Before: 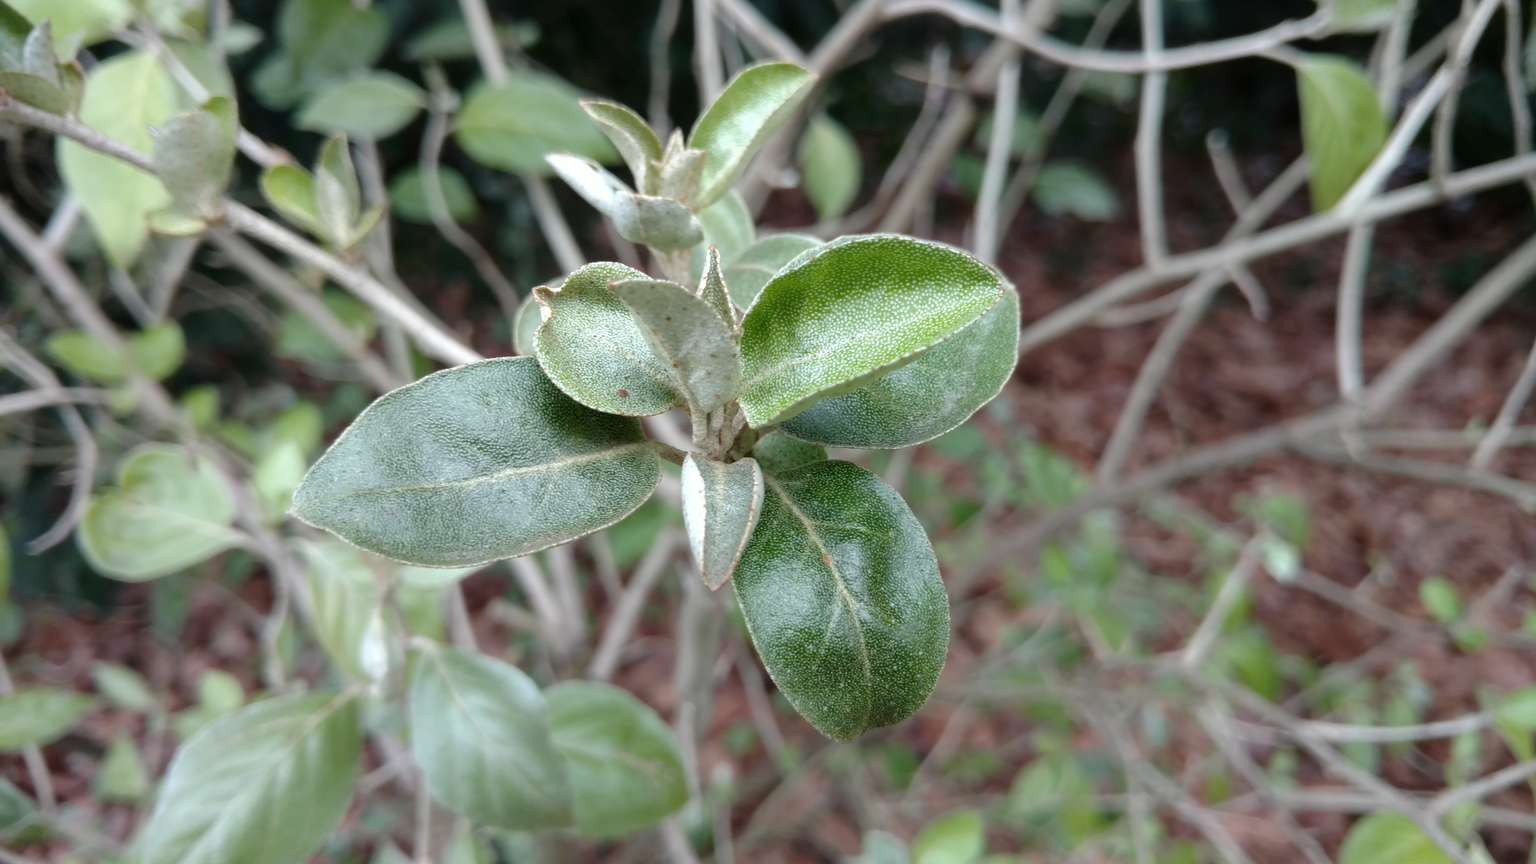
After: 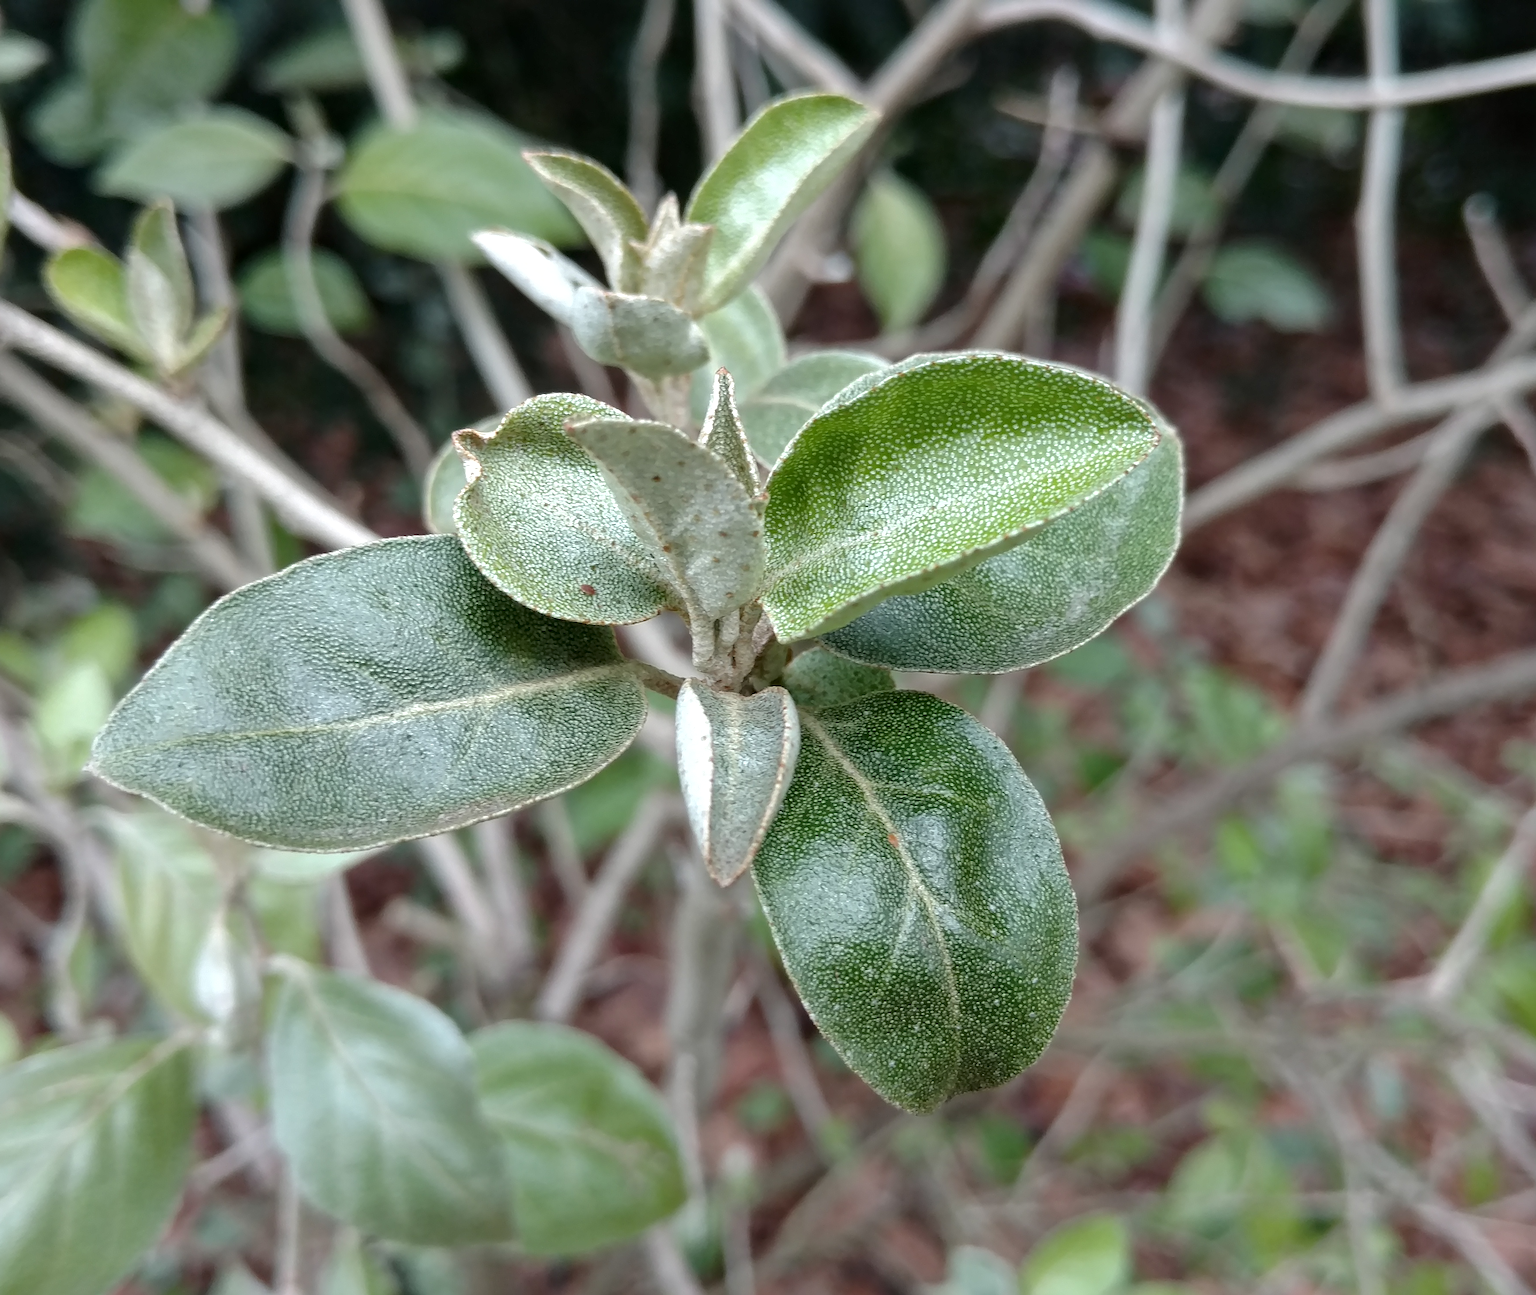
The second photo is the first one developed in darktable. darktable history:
crop and rotate: left 15.055%, right 18.278%
sharpen: on, module defaults
local contrast: mode bilateral grid, contrast 30, coarseness 25, midtone range 0.2
